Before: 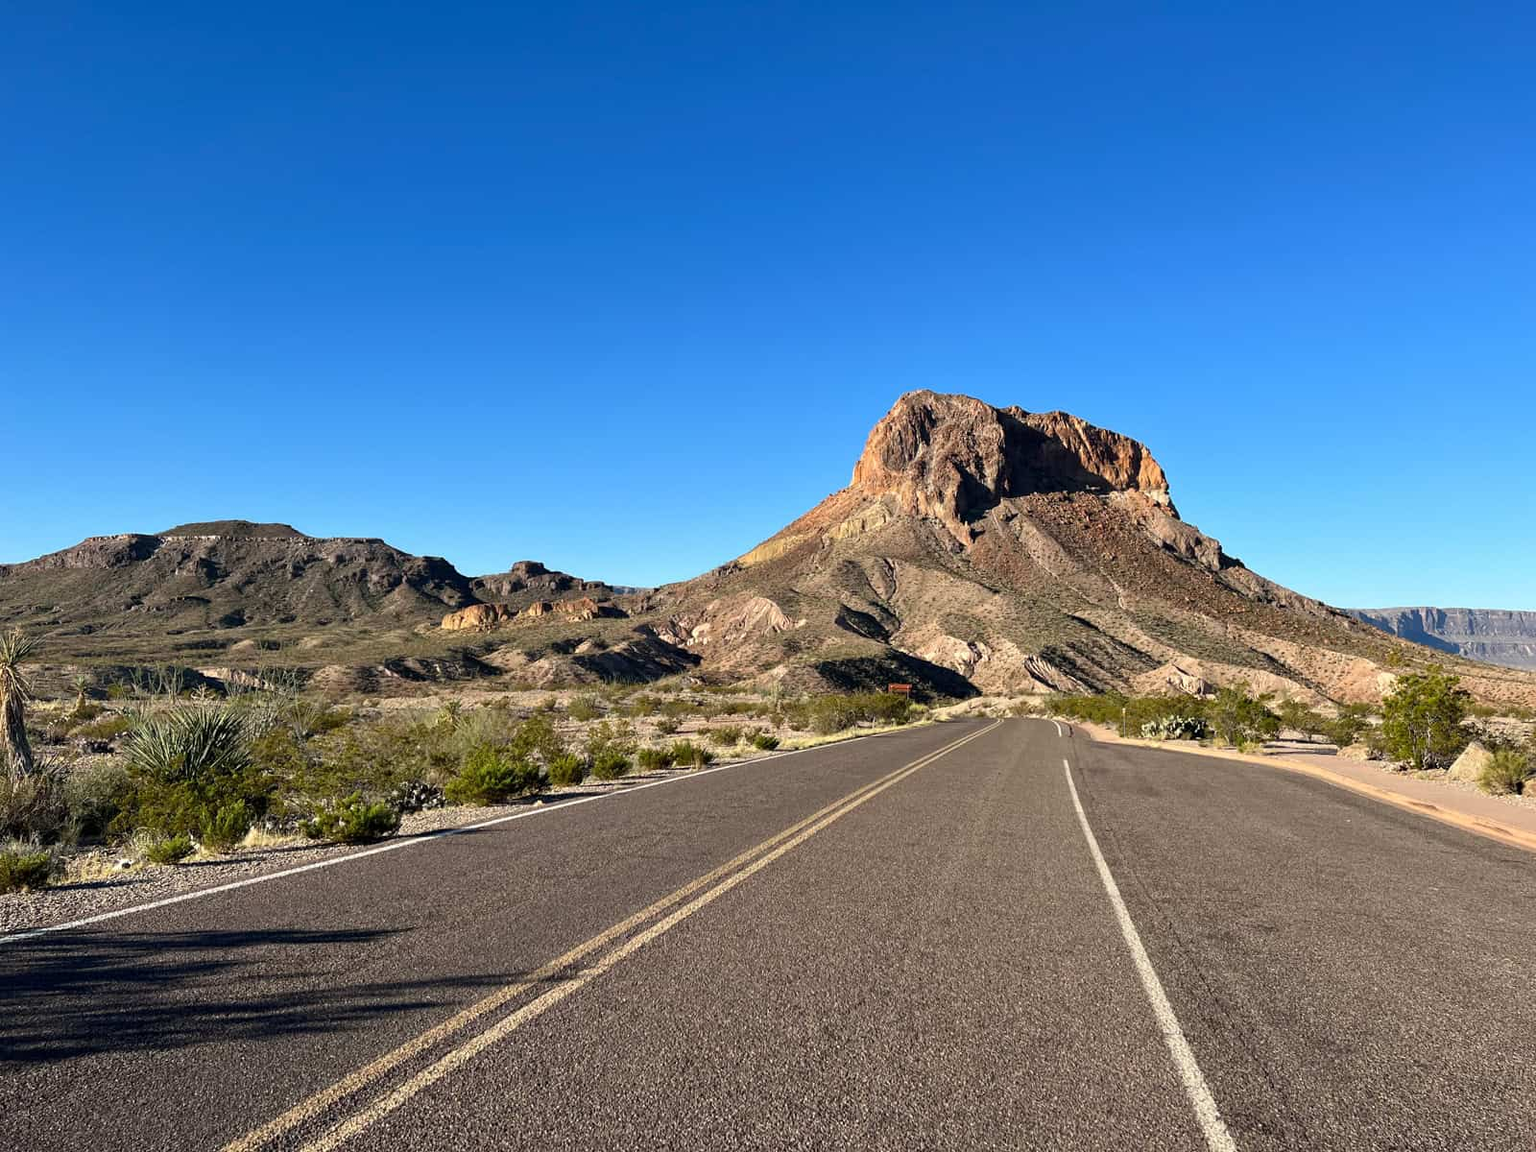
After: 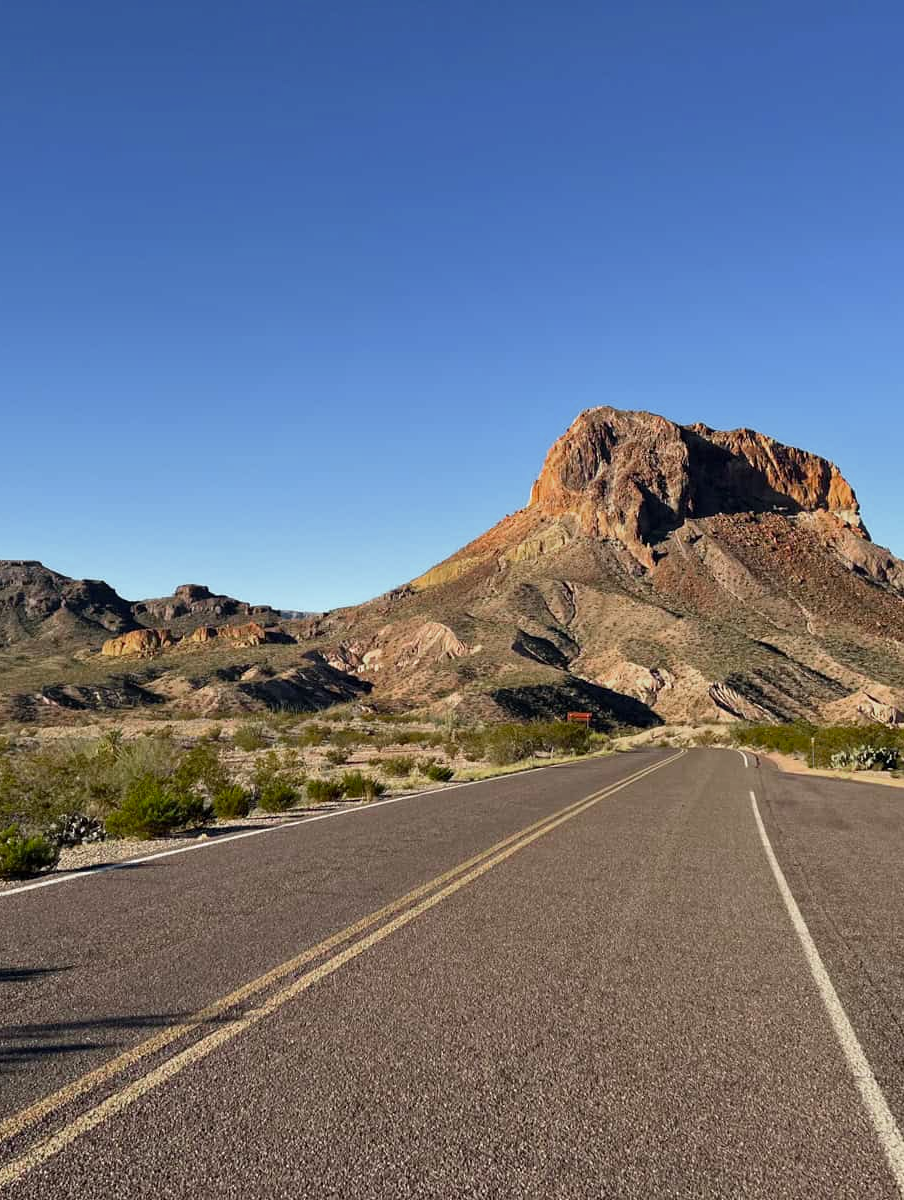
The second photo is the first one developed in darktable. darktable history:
color zones: curves: ch0 [(0, 0.48) (0.209, 0.398) (0.305, 0.332) (0.429, 0.493) (0.571, 0.5) (0.714, 0.5) (0.857, 0.5) (1, 0.48)]; ch1 [(0, 0.633) (0.143, 0.586) (0.286, 0.489) (0.429, 0.448) (0.571, 0.31) (0.714, 0.335) (0.857, 0.492) (1, 0.633)]; ch2 [(0, 0.448) (0.143, 0.498) (0.286, 0.5) (0.429, 0.5) (0.571, 0.5) (0.714, 0.5) (0.857, 0.5) (1, 0.448)]
crop and rotate: left 22.406%, right 21.057%
